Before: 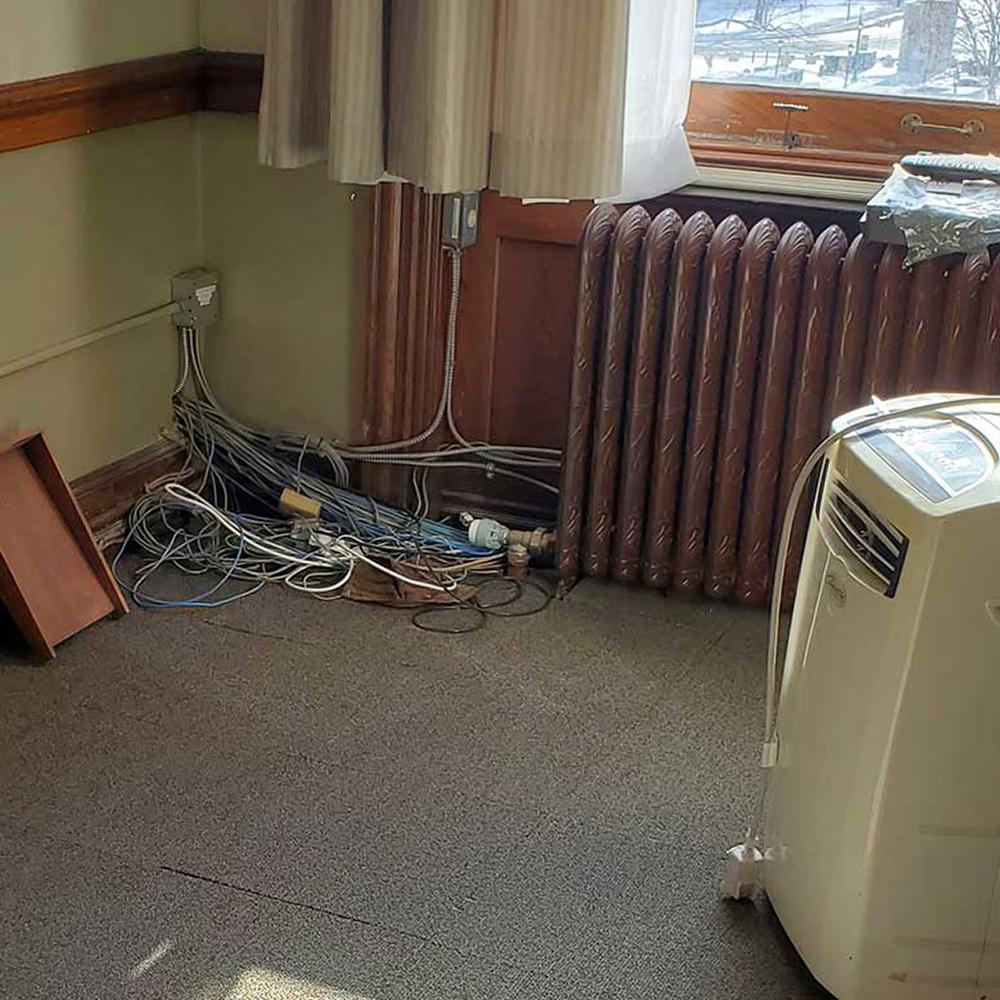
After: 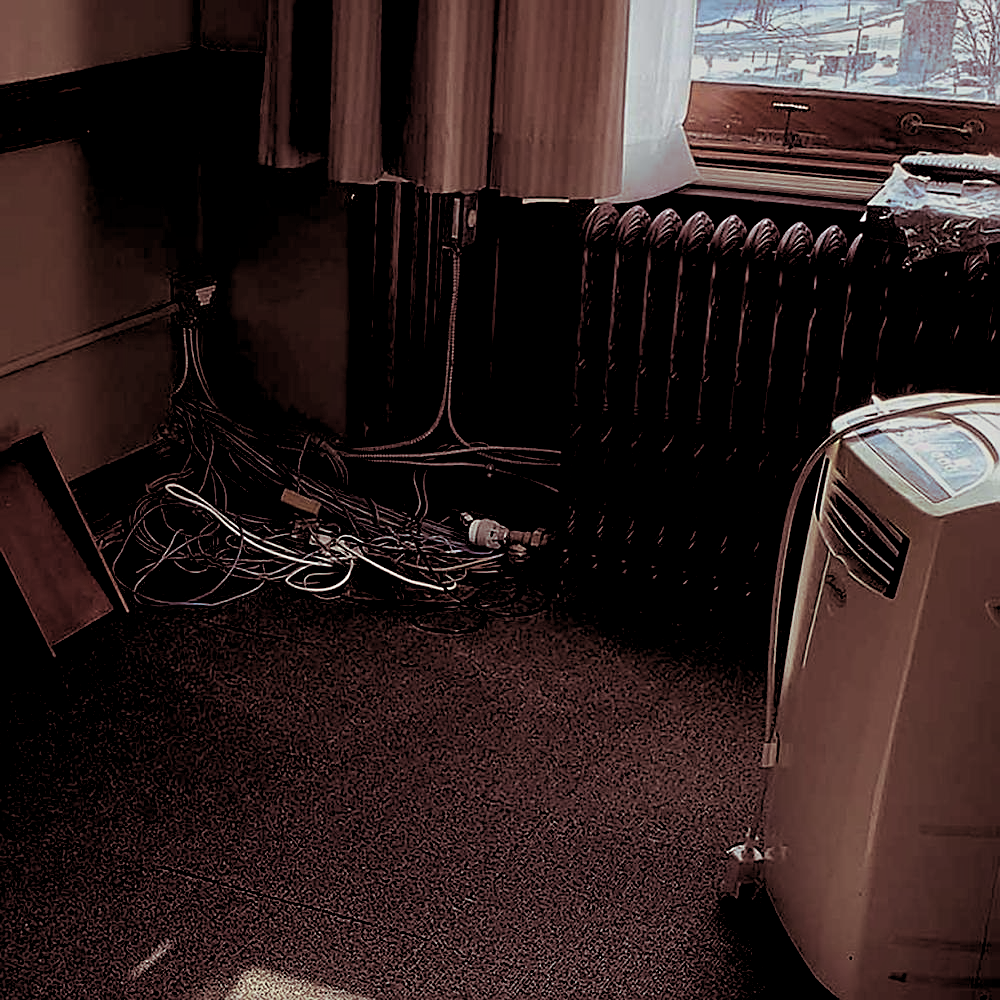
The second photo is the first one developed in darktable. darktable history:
rgb levels: levels [[0.034, 0.472, 0.904], [0, 0.5, 1], [0, 0.5, 1]]
split-toning: on, module defaults
tone equalizer: -8 EV -0.417 EV, -7 EV -0.389 EV, -6 EV -0.333 EV, -5 EV -0.222 EV, -3 EV 0.222 EV, -2 EV 0.333 EV, -1 EV 0.389 EV, +0 EV 0.417 EV, edges refinement/feathering 500, mask exposure compensation -1.57 EV, preserve details no
exposure: exposure -1 EV, compensate highlight preservation false
sharpen: on, module defaults
